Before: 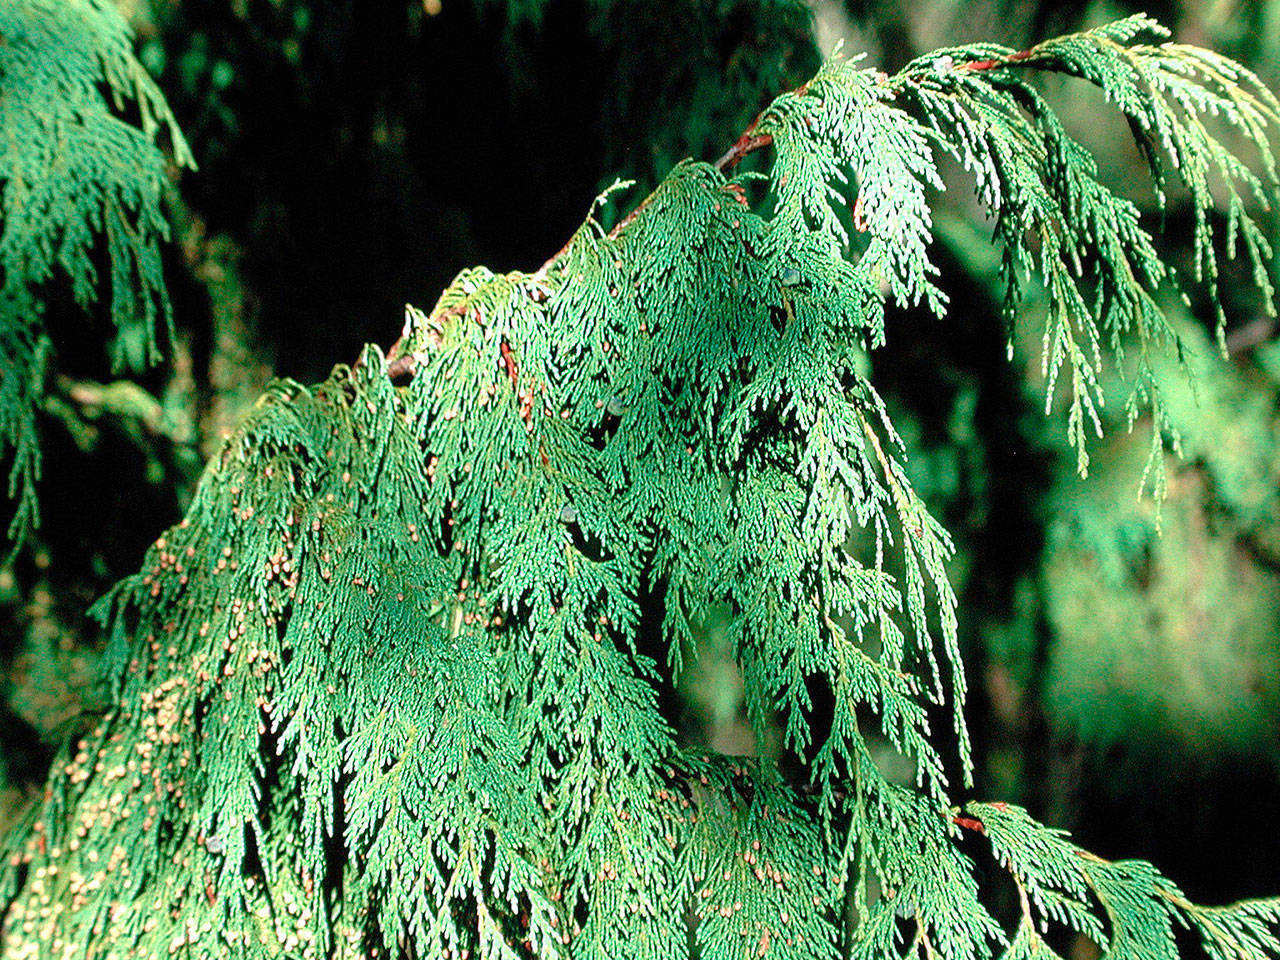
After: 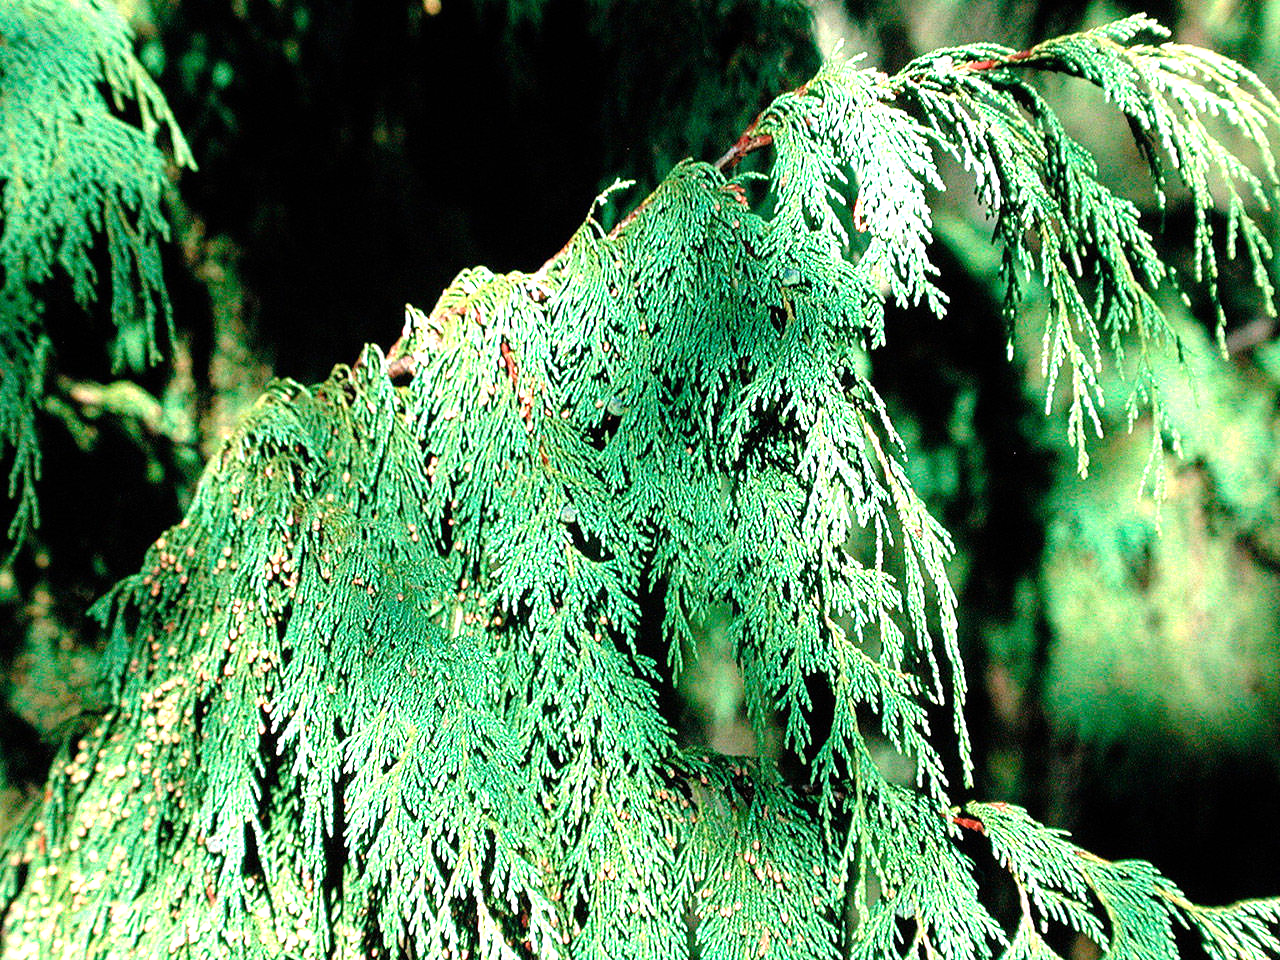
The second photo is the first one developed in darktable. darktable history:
tone equalizer: -8 EV -0.768 EV, -7 EV -0.715 EV, -6 EV -0.594 EV, -5 EV -0.388 EV, -3 EV 0.369 EV, -2 EV 0.6 EV, -1 EV 0.696 EV, +0 EV 0.778 EV
